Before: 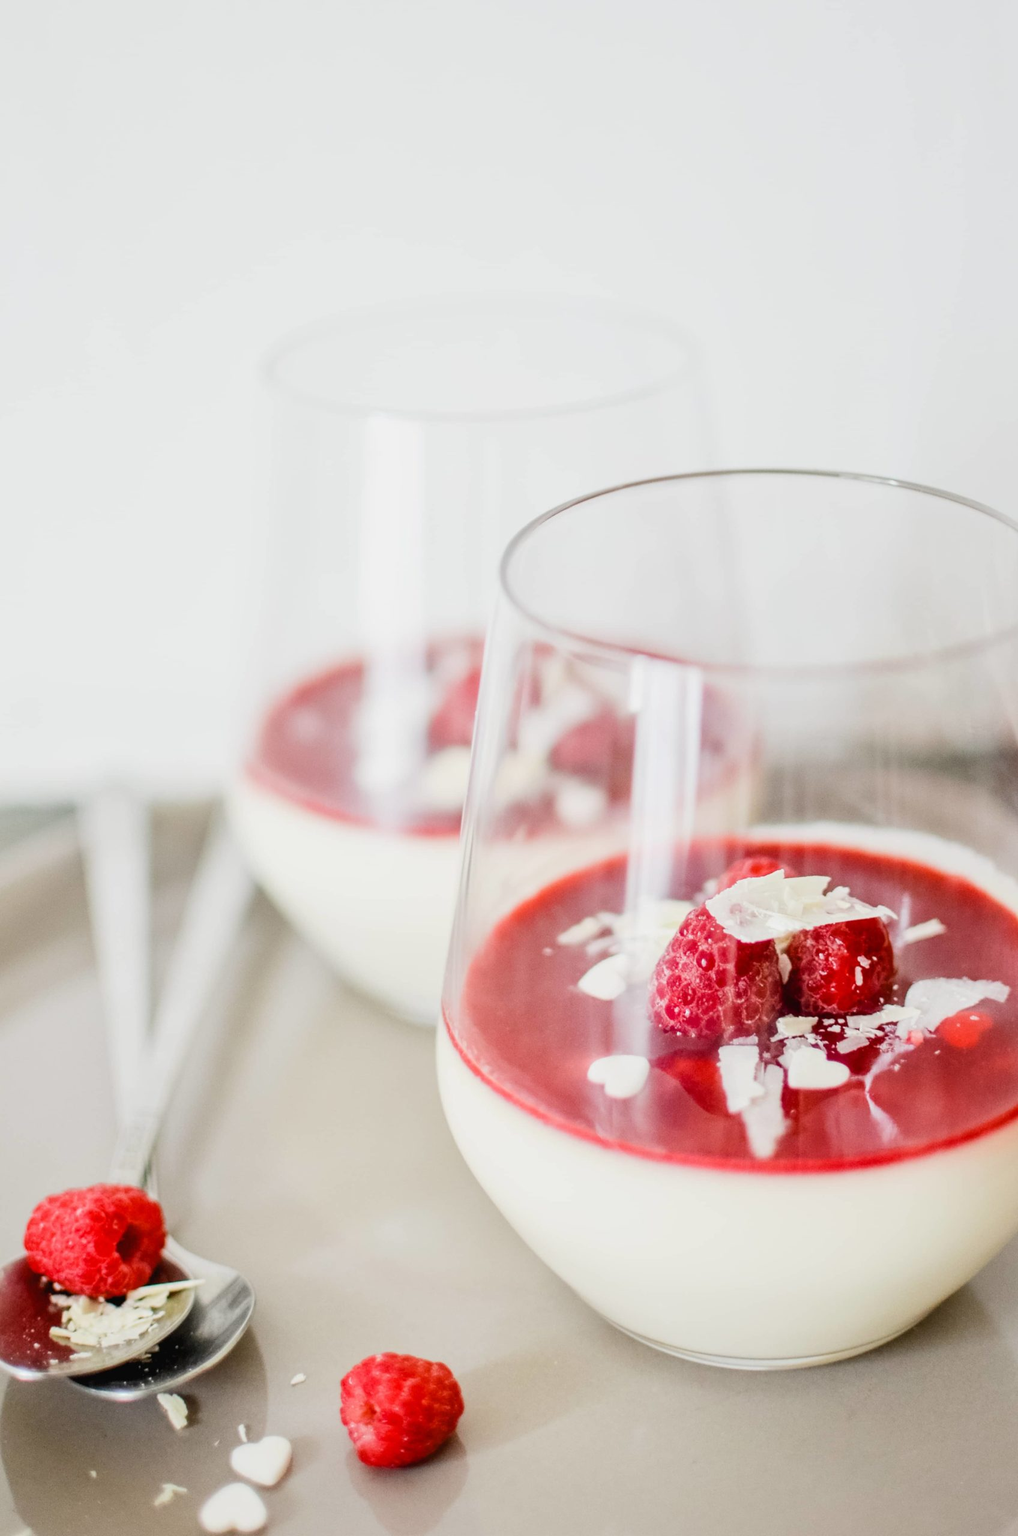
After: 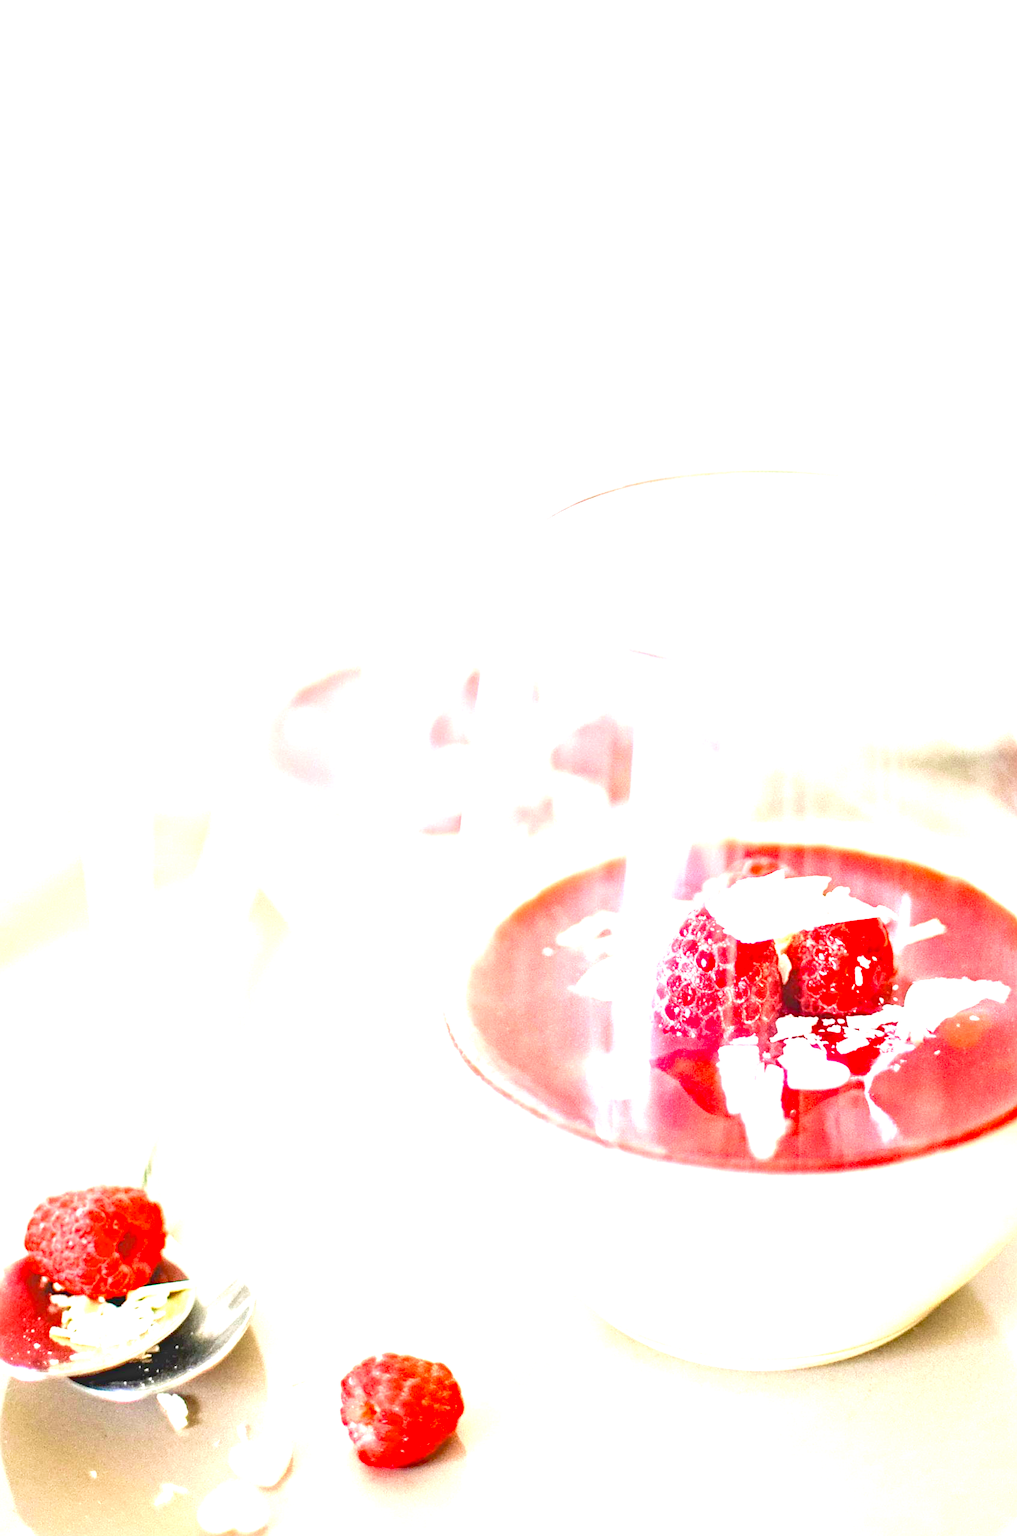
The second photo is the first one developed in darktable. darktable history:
sharpen: on, module defaults
contrast brightness saturation: contrast -0.28
exposure: black level correction 0.001, exposure 2.607 EV, compensate exposure bias true, compensate highlight preservation false
haze removal: compatibility mode true, adaptive false
velvia: on, module defaults
